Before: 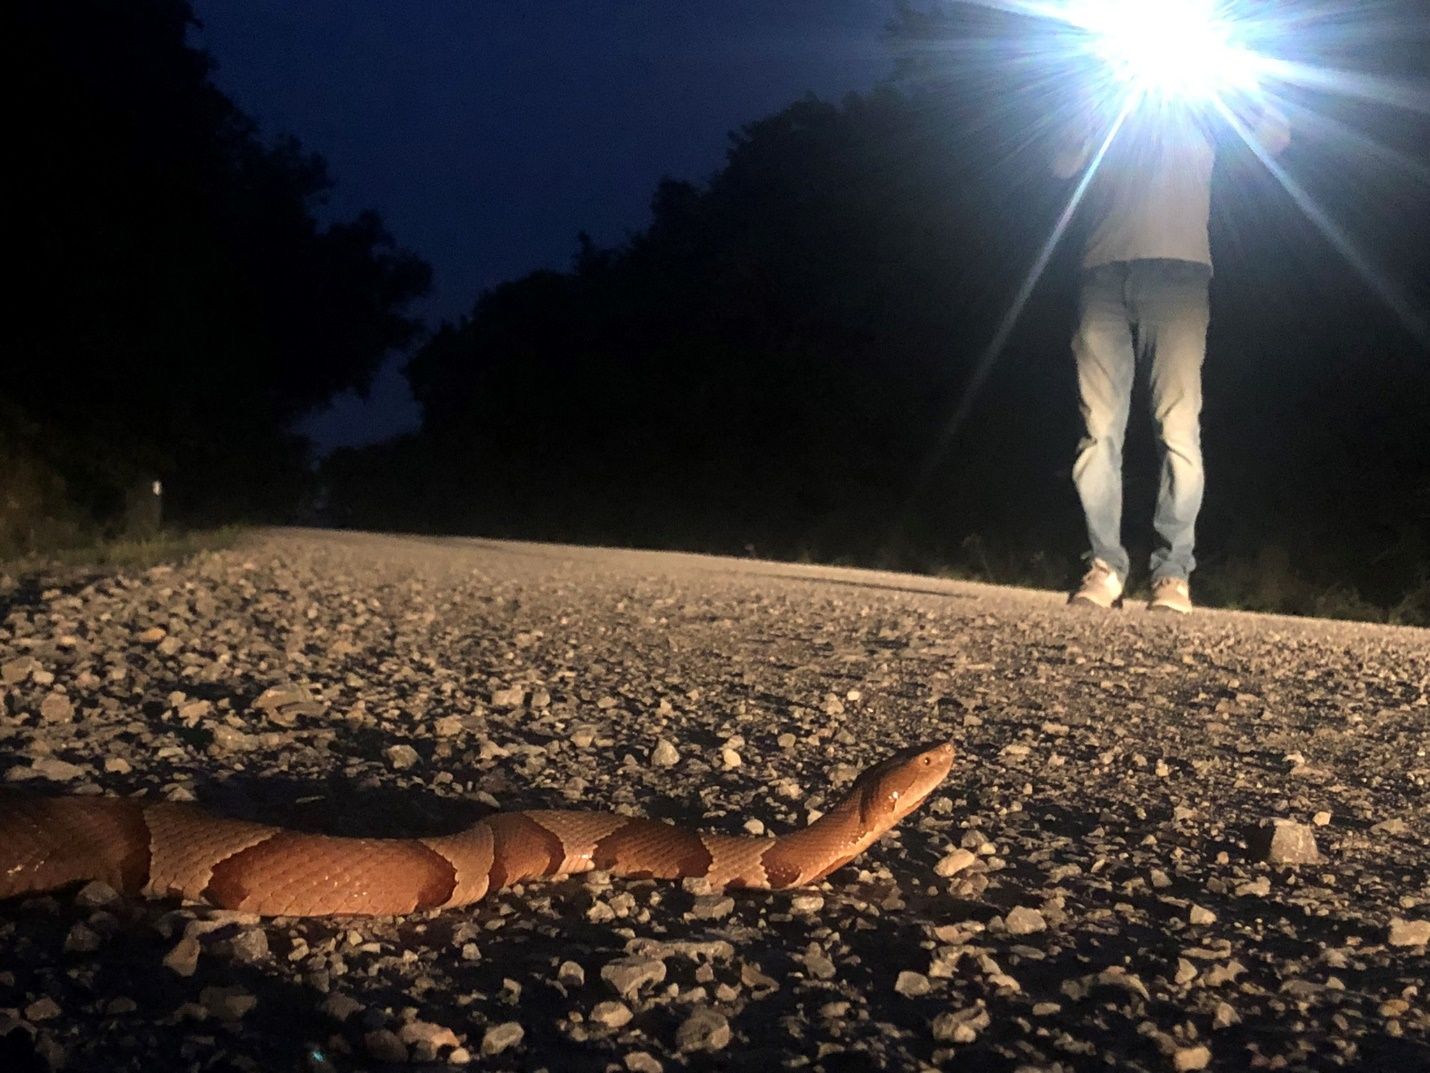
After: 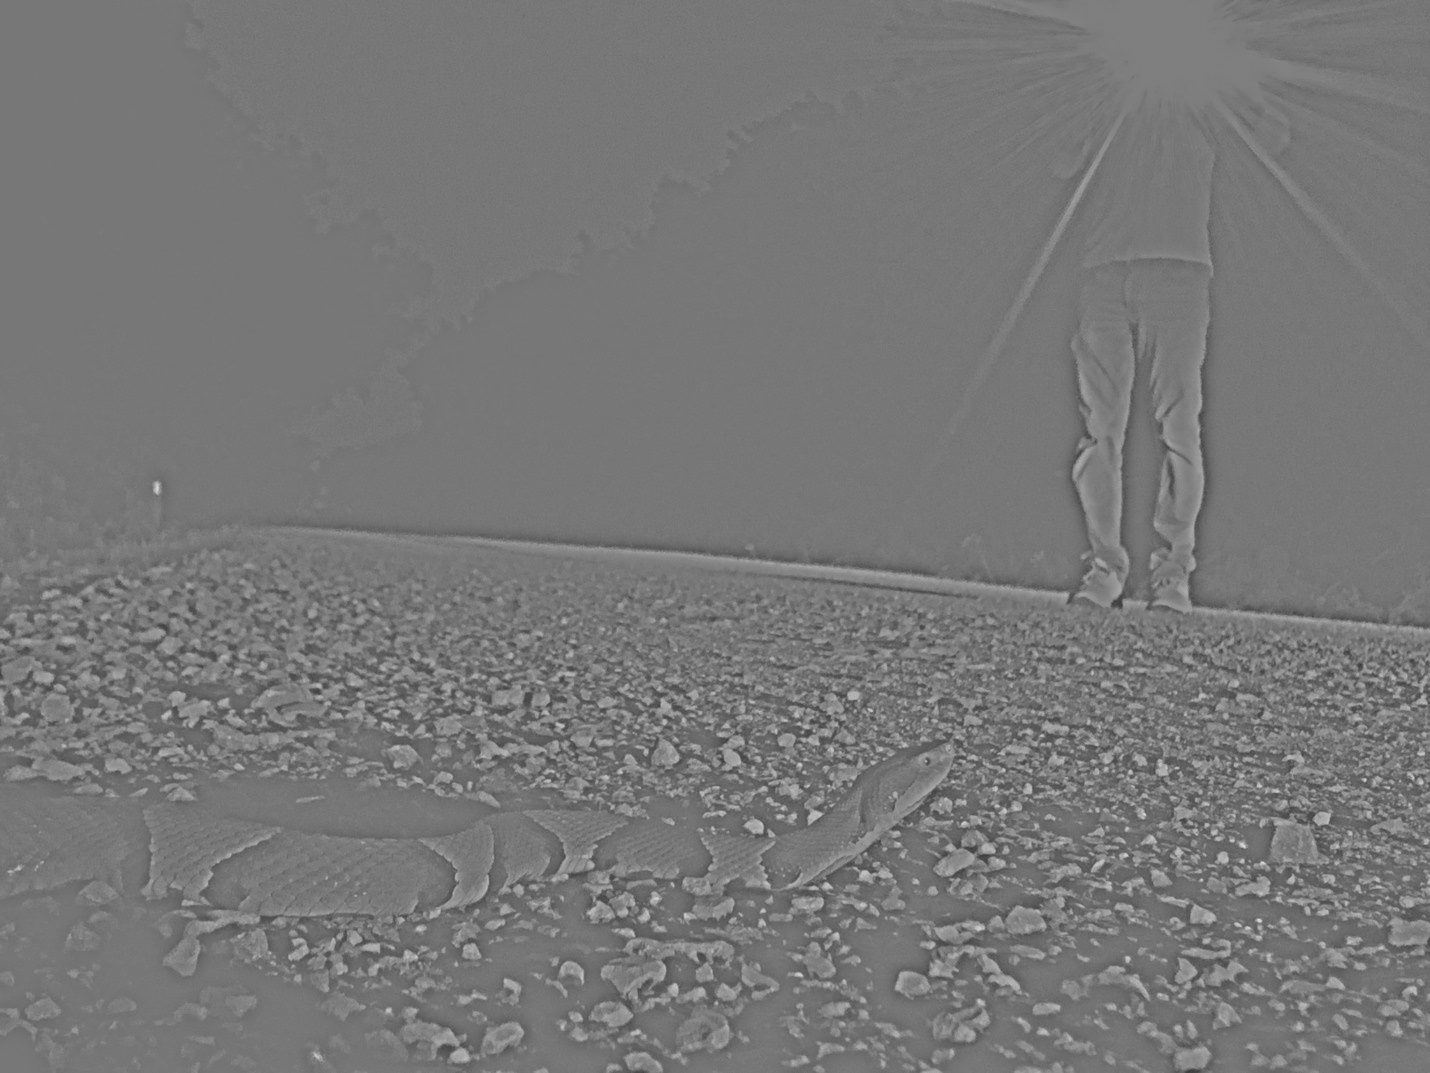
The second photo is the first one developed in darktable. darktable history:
exposure: exposure 0.2 EV, compensate highlight preservation false
highpass: sharpness 25.84%, contrast boost 14.94%
